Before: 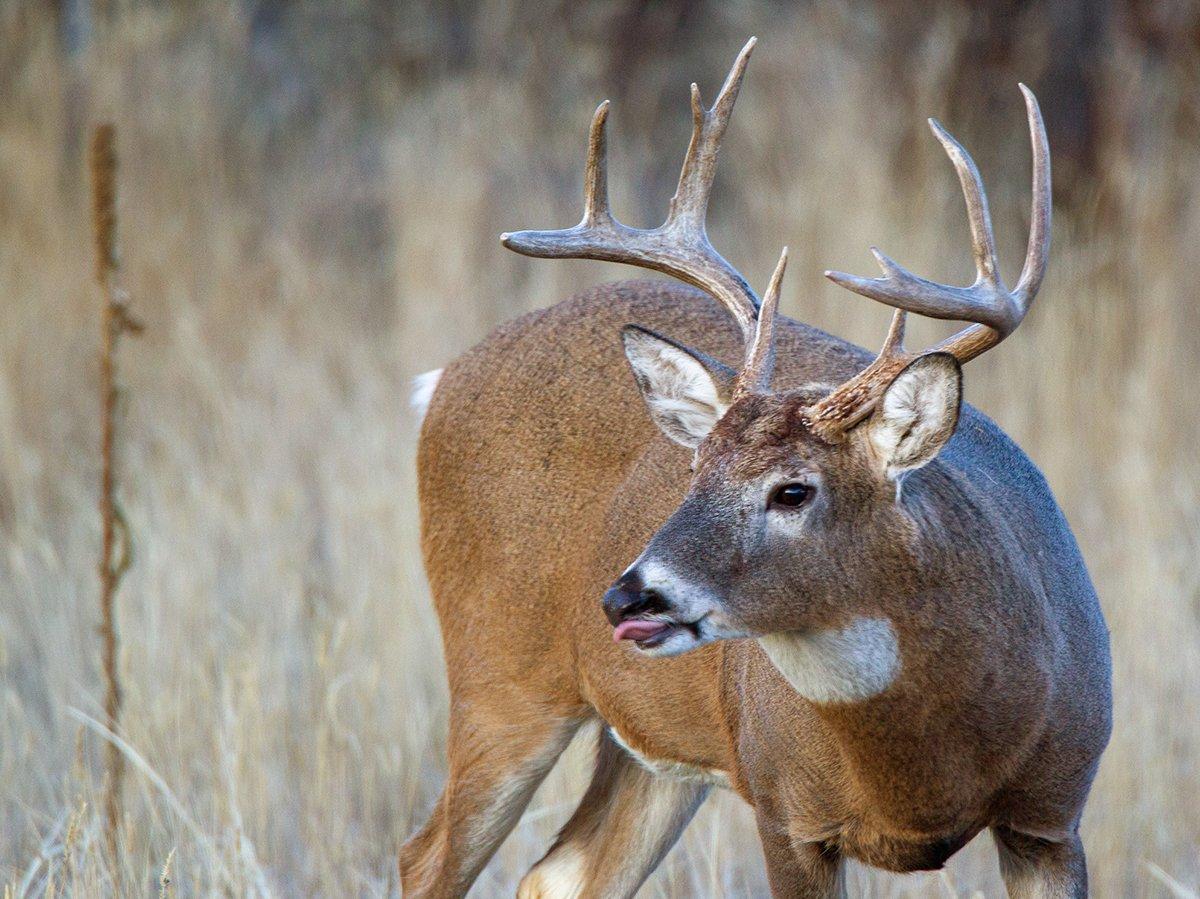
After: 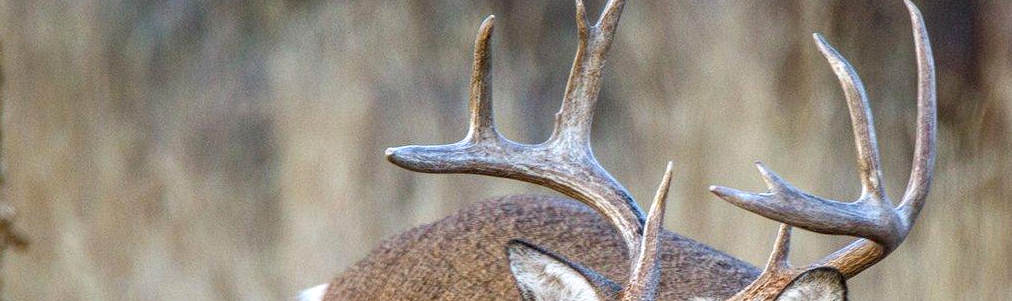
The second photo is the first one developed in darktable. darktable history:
crop and rotate: left 9.663%, top 9.663%, right 5.928%, bottom 56.82%
color zones: curves: ch0 [(0, 0.5) (0.125, 0.4) (0.25, 0.5) (0.375, 0.4) (0.5, 0.4) (0.625, 0.35) (0.75, 0.35) (0.875, 0.5)]; ch1 [(0, 0.35) (0.125, 0.45) (0.25, 0.35) (0.375, 0.35) (0.5, 0.35) (0.625, 0.35) (0.75, 0.45) (0.875, 0.35)]; ch2 [(0, 0.6) (0.125, 0.5) (0.25, 0.5) (0.375, 0.6) (0.5, 0.6) (0.625, 0.5) (0.75, 0.5) (0.875, 0.5)], mix -137.73%
local contrast: highlights 5%, shadows 7%, detail 133%
